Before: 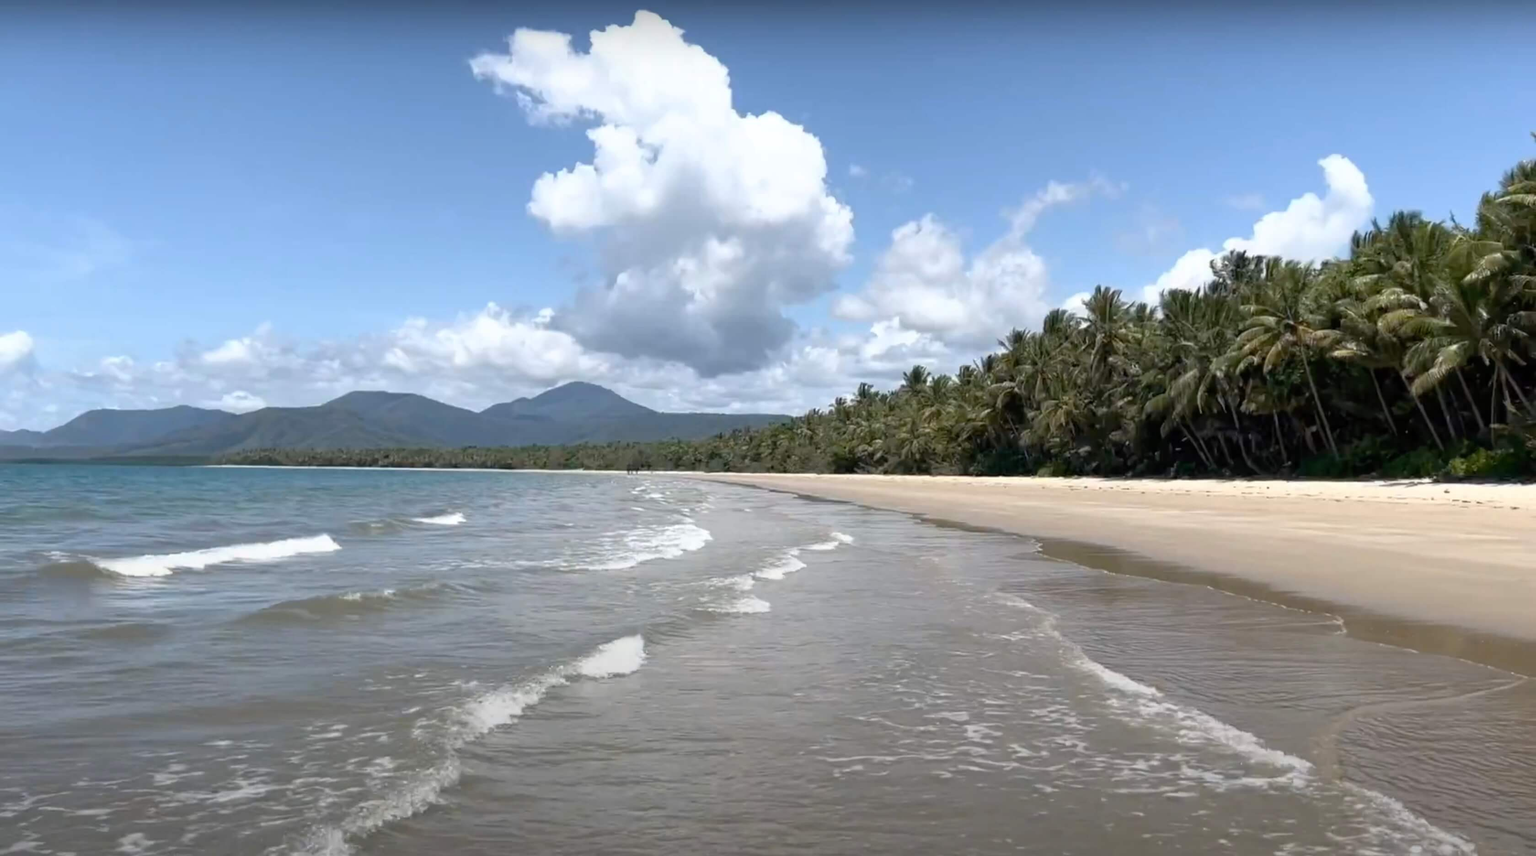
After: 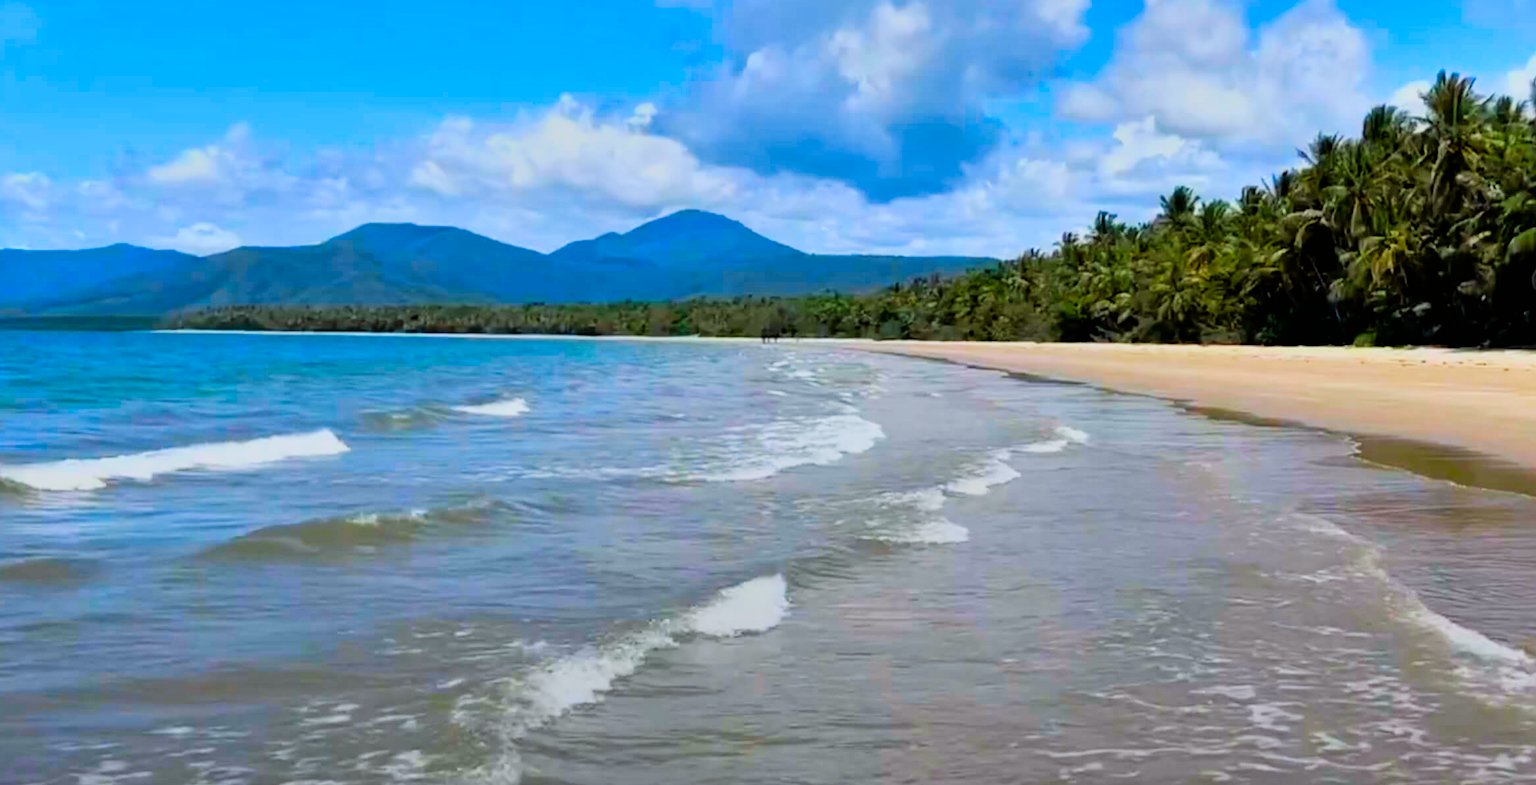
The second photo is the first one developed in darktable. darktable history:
filmic rgb: black relative exposure -5 EV, hardness 2.88, contrast 1.3, highlights saturation mix -30%
contrast brightness saturation: saturation -0.05
color correction: saturation 3
crop: left 6.488%, top 27.668%, right 24.183%, bottom 8.656%
shadows and highlights: shadows 40, highlights -54, highlights color adjustment 46%, low approximation 0.01, soften with gaussian
white balance: red 0.982, blue 1.018
tone equalizer: on, module defaults
